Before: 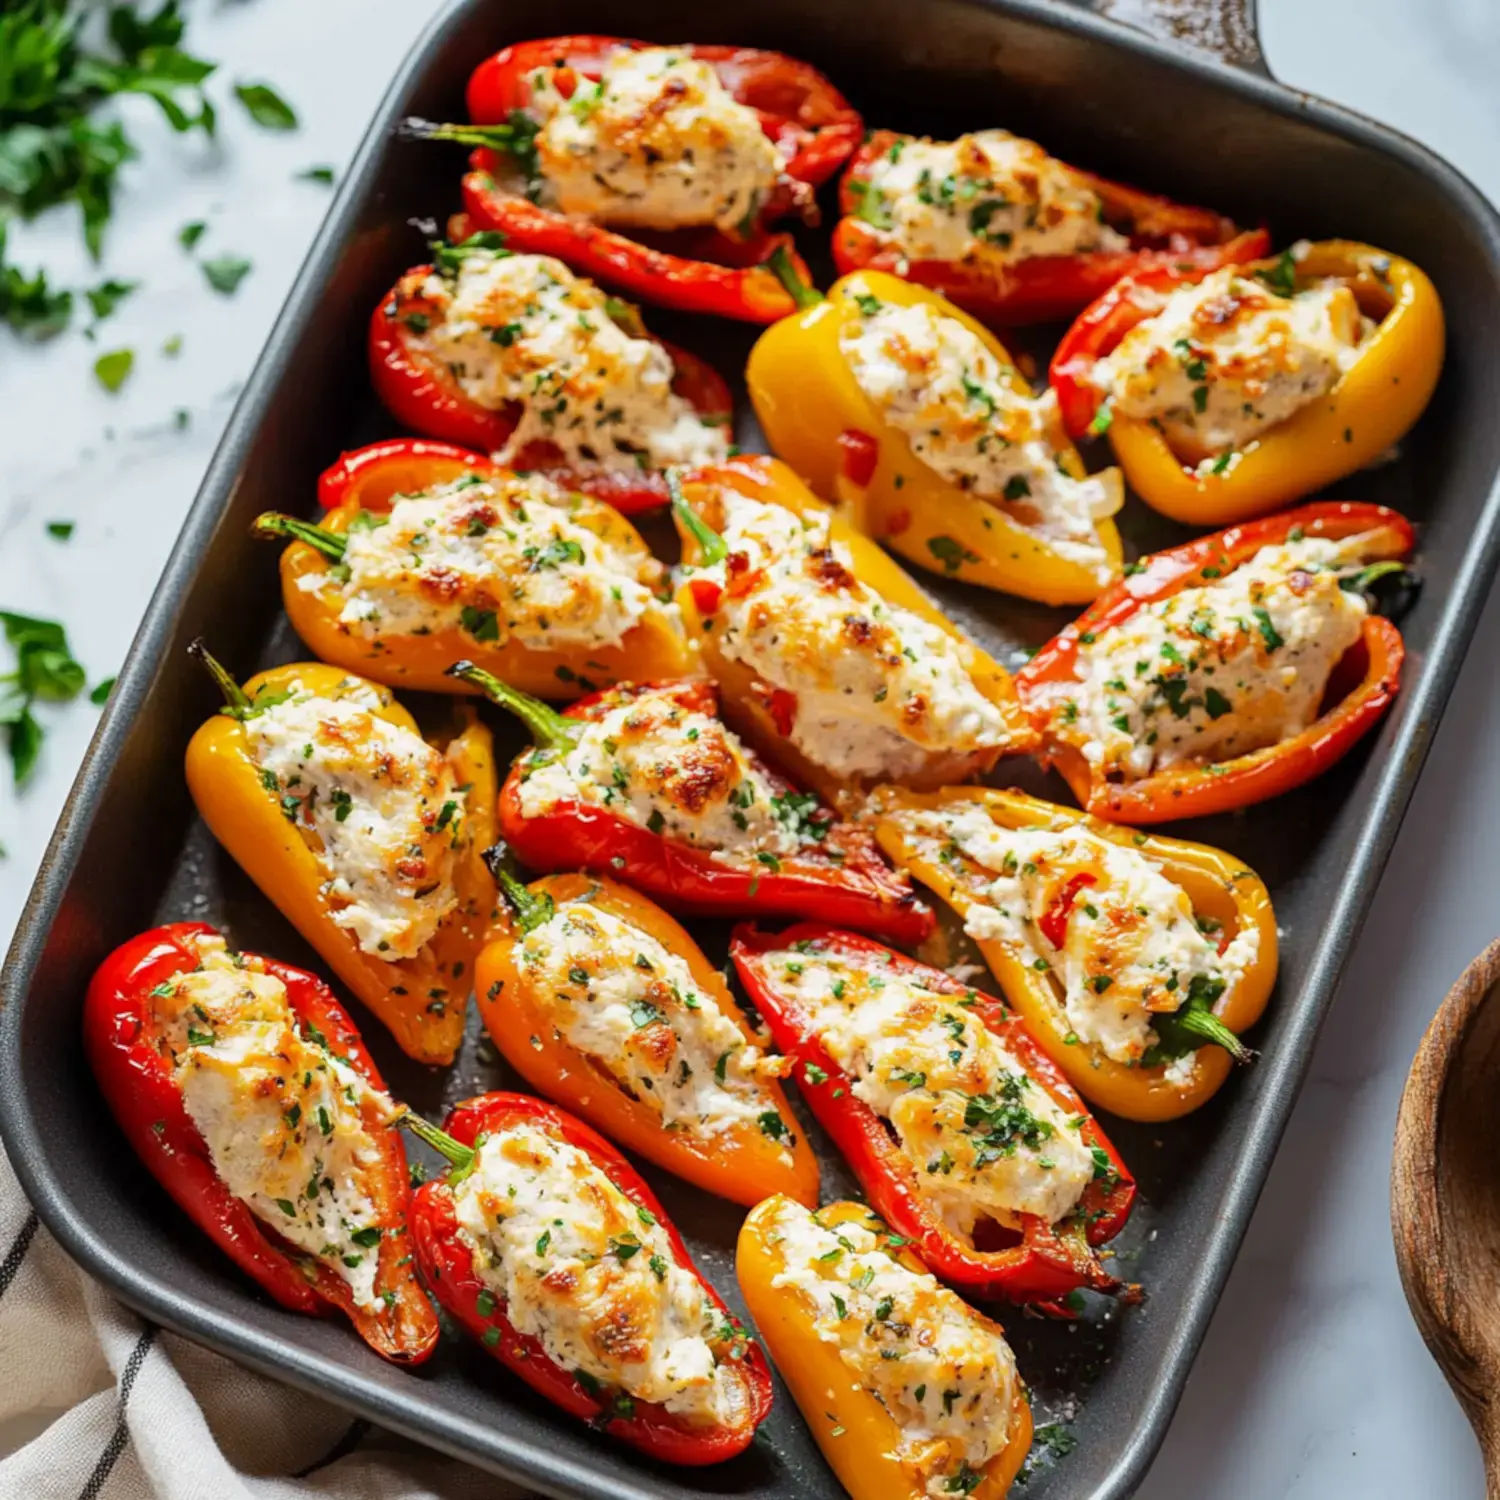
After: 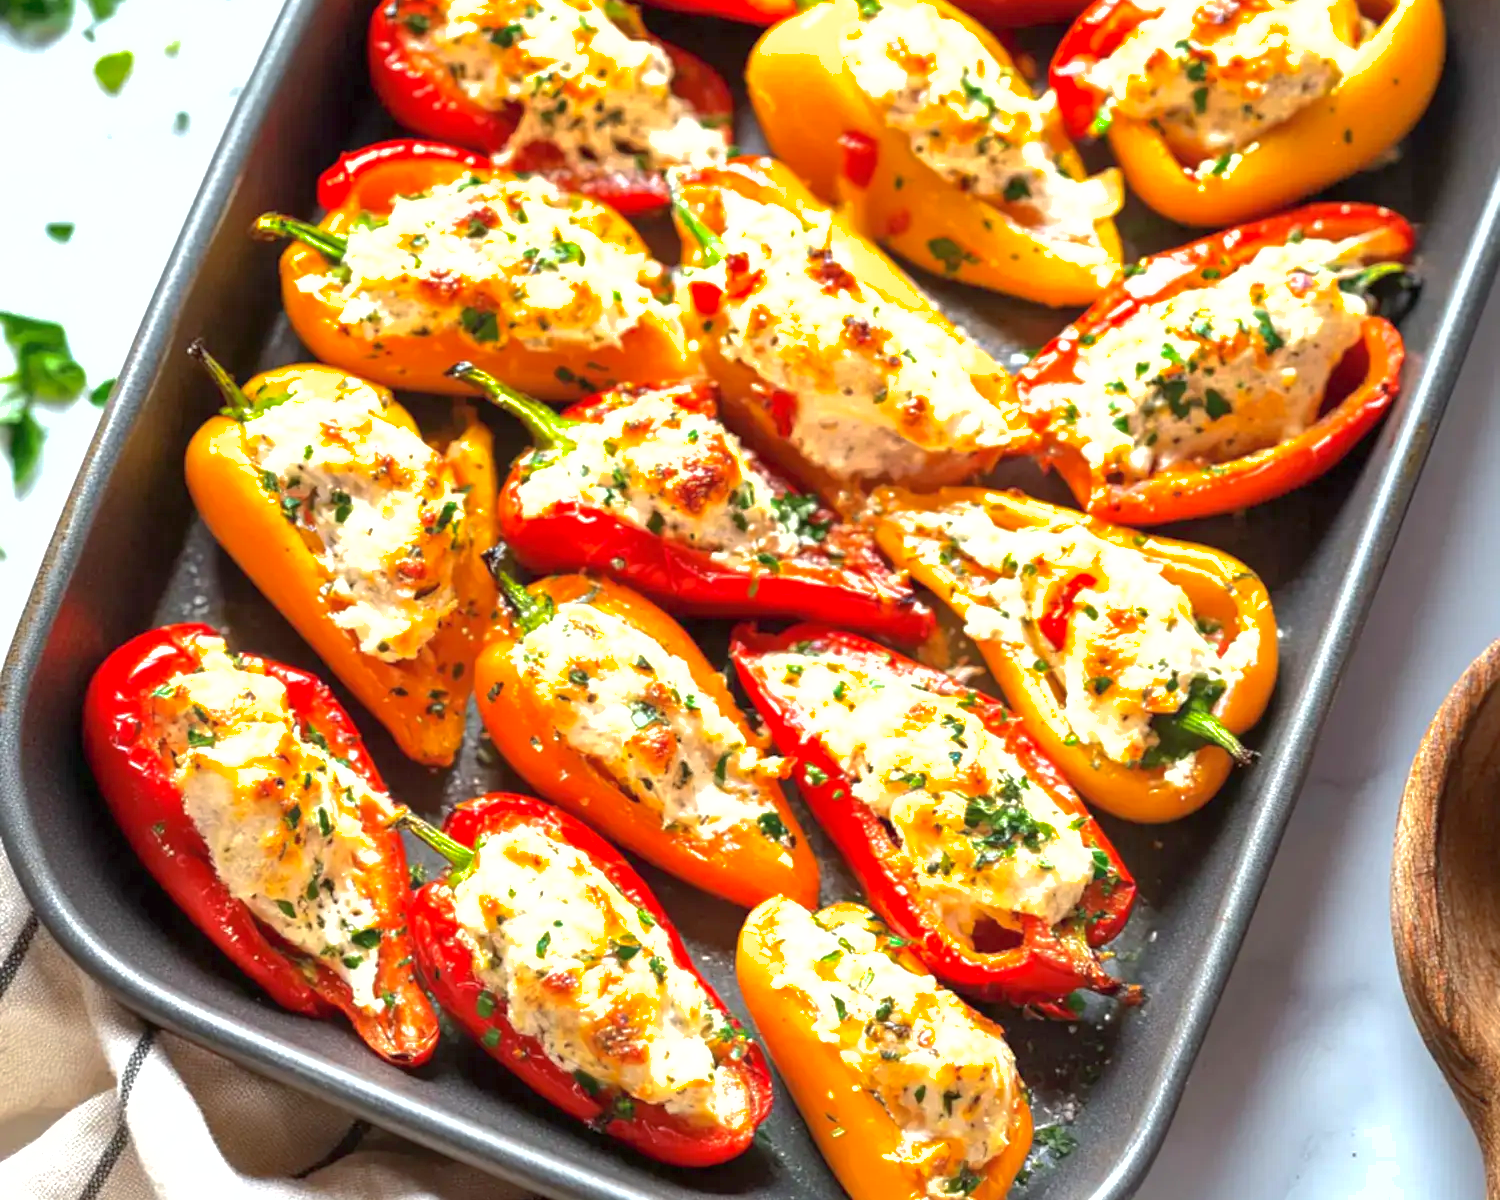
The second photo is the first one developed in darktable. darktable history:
white balance: emerald 1
shadows and highlights: on, module defaults
exposure: black level correction 0, exposure 1 EV, compensate exposure bias true, compensate highlight preservation false
crop and rotate: top 19.998%
